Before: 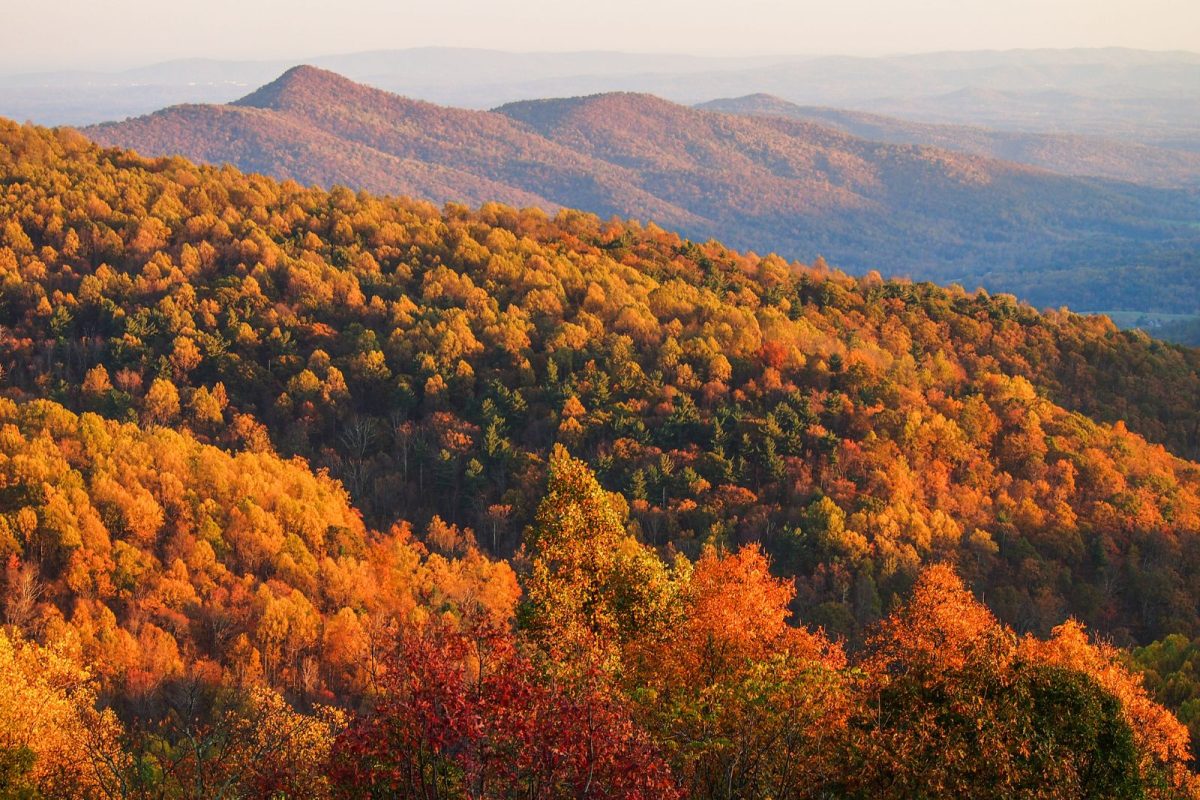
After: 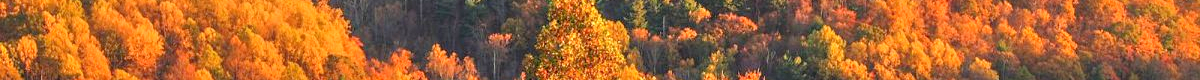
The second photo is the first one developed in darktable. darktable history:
crop and rotate: top 59.084%, bottom 30.916%
tone equalizer: -7 EV 0.15 EV, -6 EV 0.6 EV, -5 EV 1.15 EV, -4 EV 1.33 EV, -3 EV 1.15 EV, -2 EV 0.6 EV, -1 EV 0.15 EV, mask exposure compensation -0.5 EV
